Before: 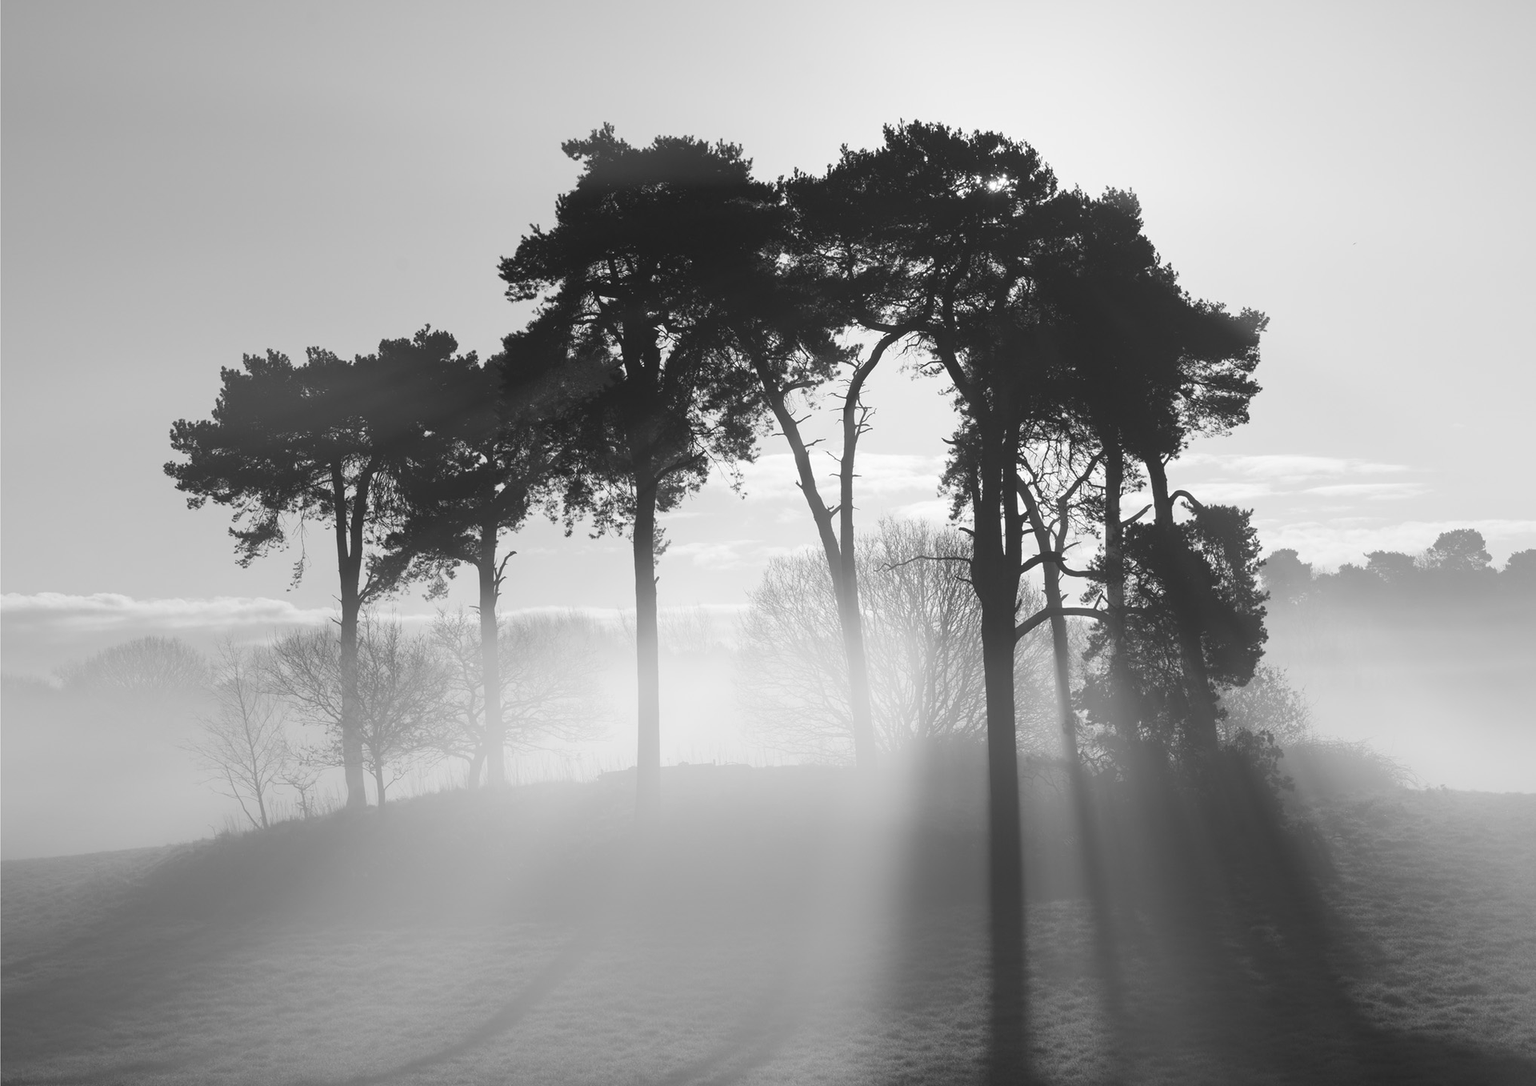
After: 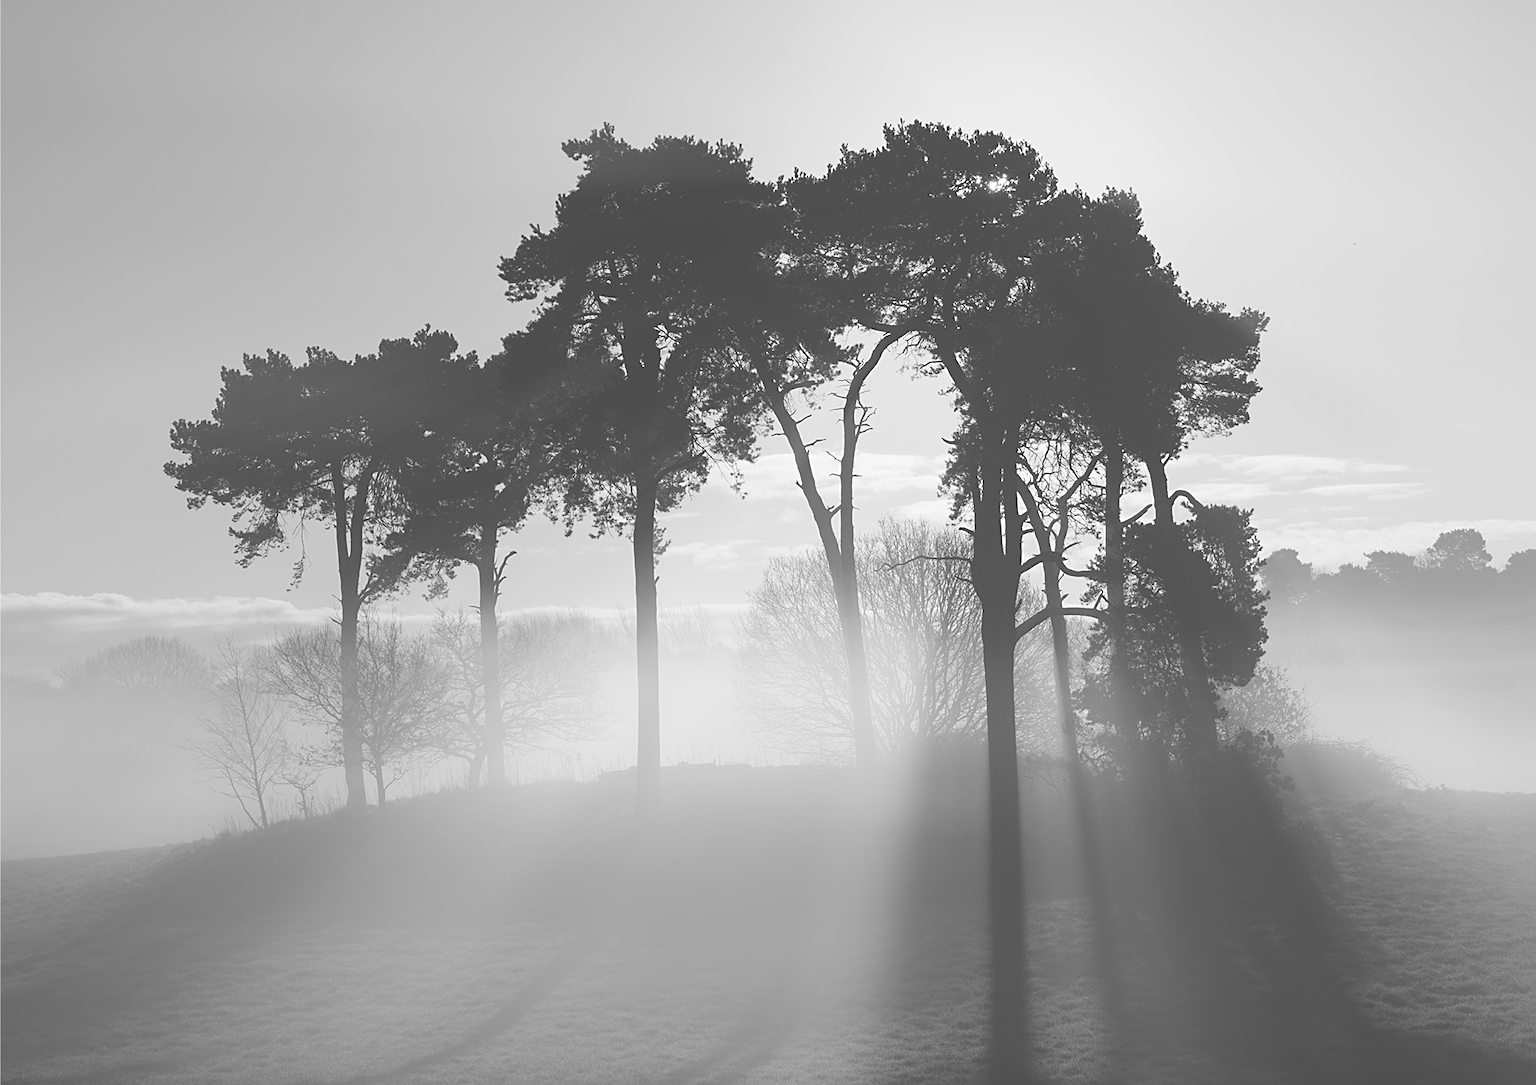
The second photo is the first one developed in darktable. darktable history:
exposure: black level correction -0.062, exposure -0.05 EV, compensate highlight preservation false
sharpen: on, module defaults
